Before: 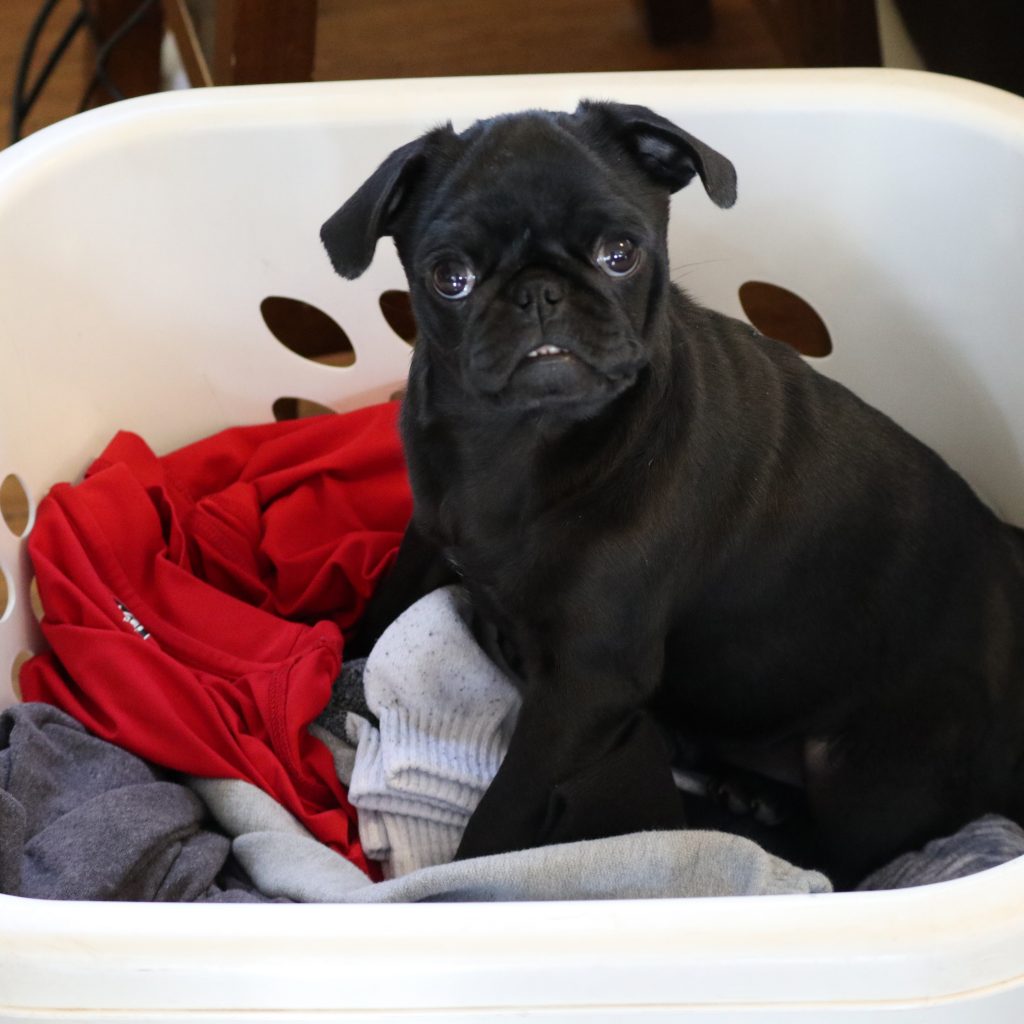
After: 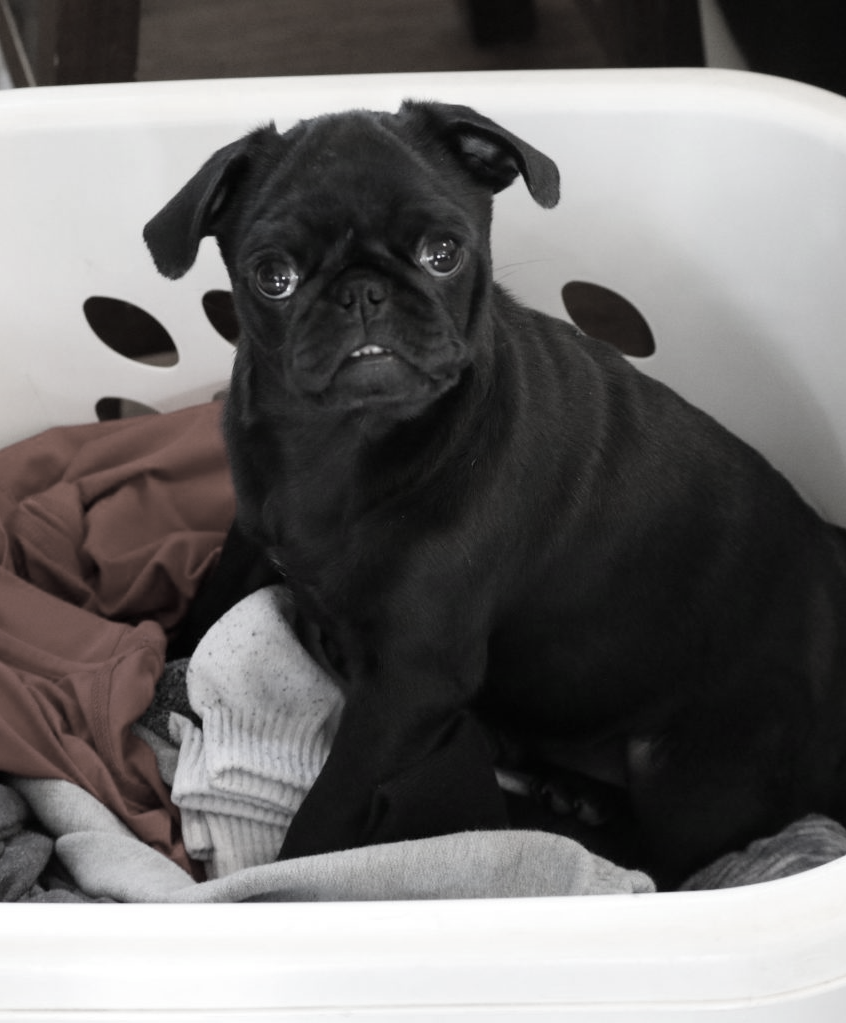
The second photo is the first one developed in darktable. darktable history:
color correction: highlights b* 0.063, saturation 0.169
crop: left 17.348%, bottom 0.05%
